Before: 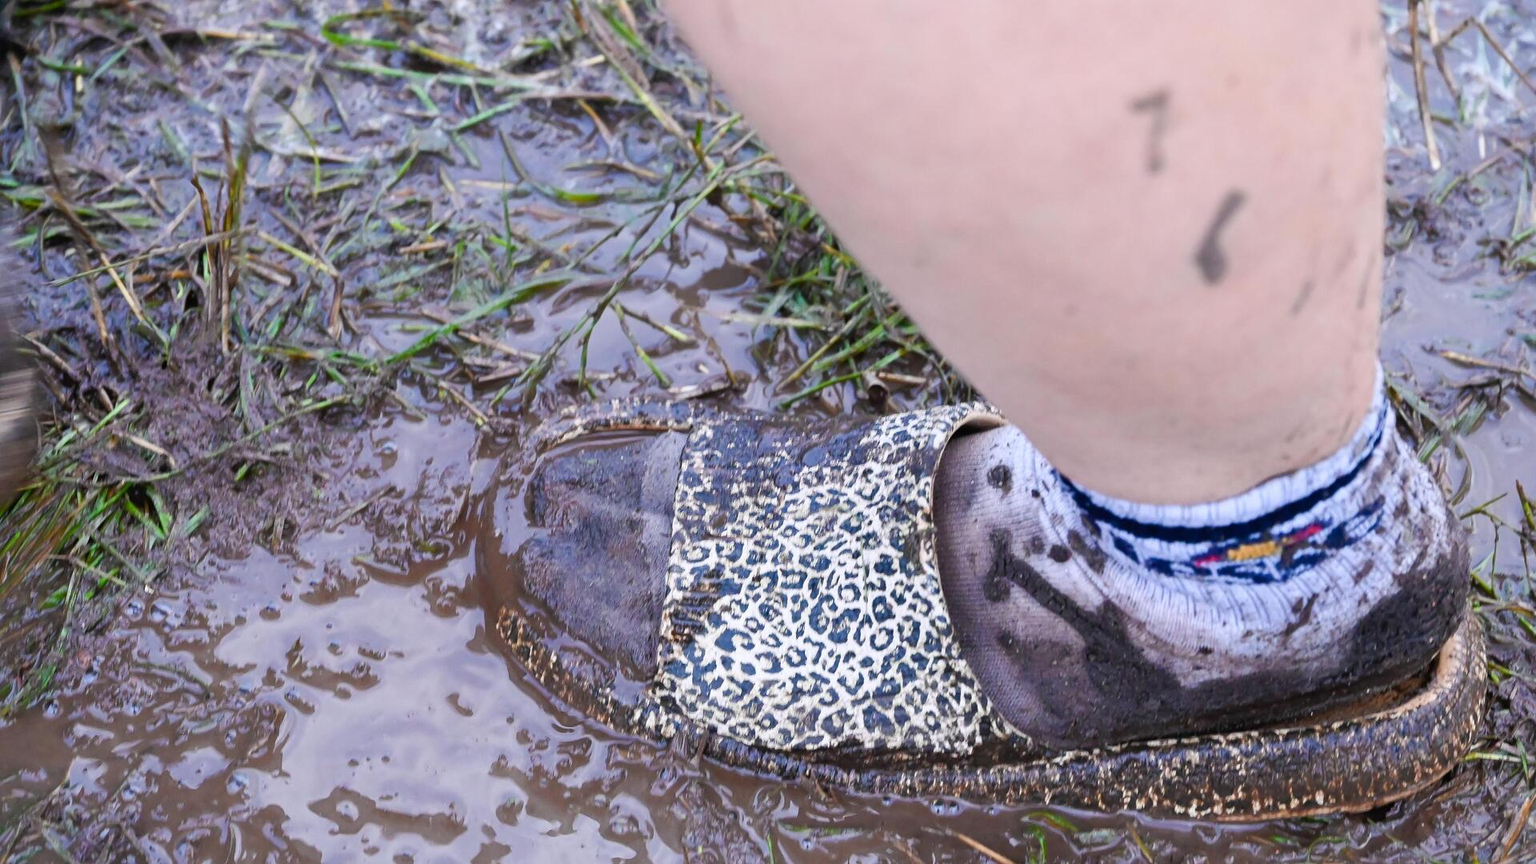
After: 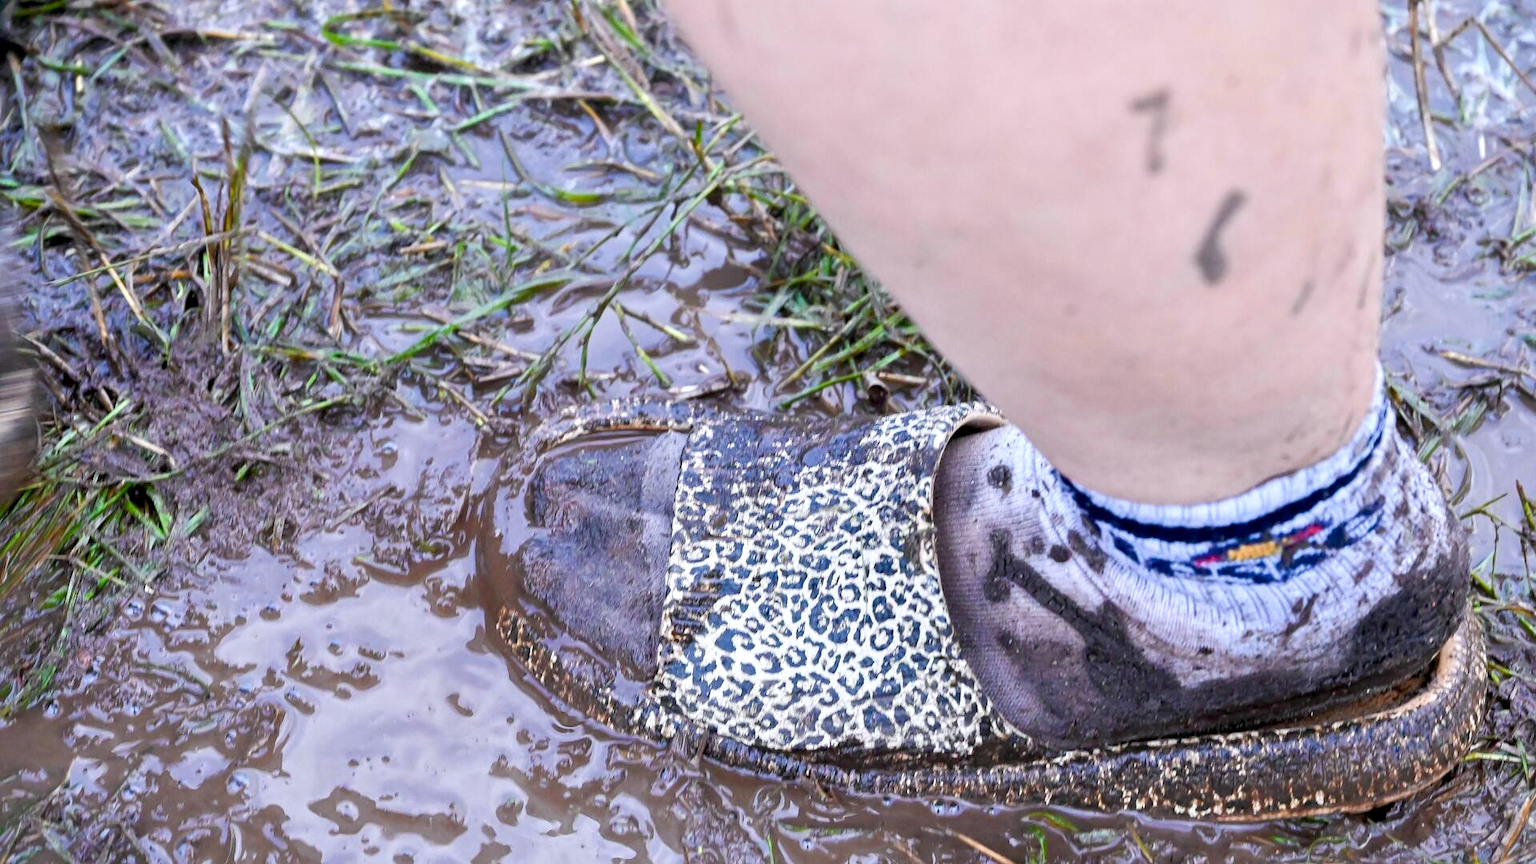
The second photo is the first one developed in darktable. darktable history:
tone equalizer: -8 EV -0.002 EV, -7 EV 0.005 EV, -6 EV -0.009 EV, -5 EV 0.011 EV, -4 EV -0.012 EV, -3 EV 0.007 EV, -2 EV -0.062 EV, -1 EV -0.293 EV, +0 EV -0.582 EV, smoothing diameter 2%, edges refinement/feathering 20, mask exposure compensation -1.57 EV, filter diffusion 5
exposure: black level correction 0.003, exposure 0.383 EV, compensate highlight preservation false
local contrast: highlights 100%, shadows 100%, detail 120%, midtone range 0.2
white balance: red 0.982, blue 1.018
